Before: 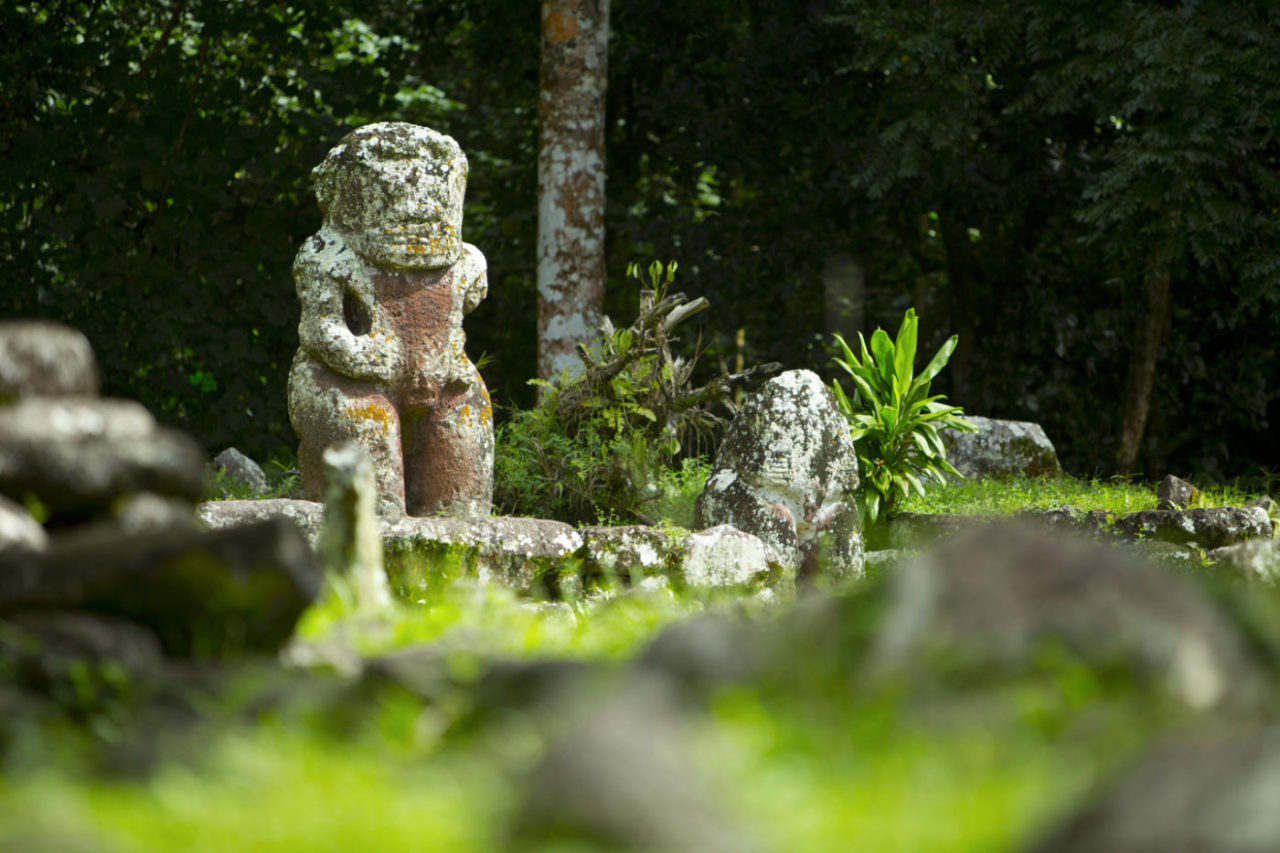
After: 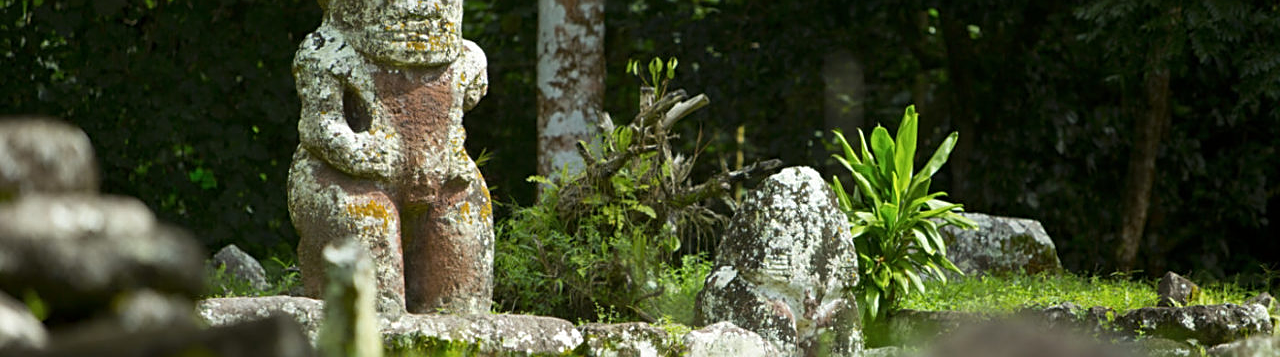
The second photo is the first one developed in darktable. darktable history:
color balance: input saturation 99%
crop and rotate: top 23.84%, bottom 34.294%
sharpen: on, module defaults
